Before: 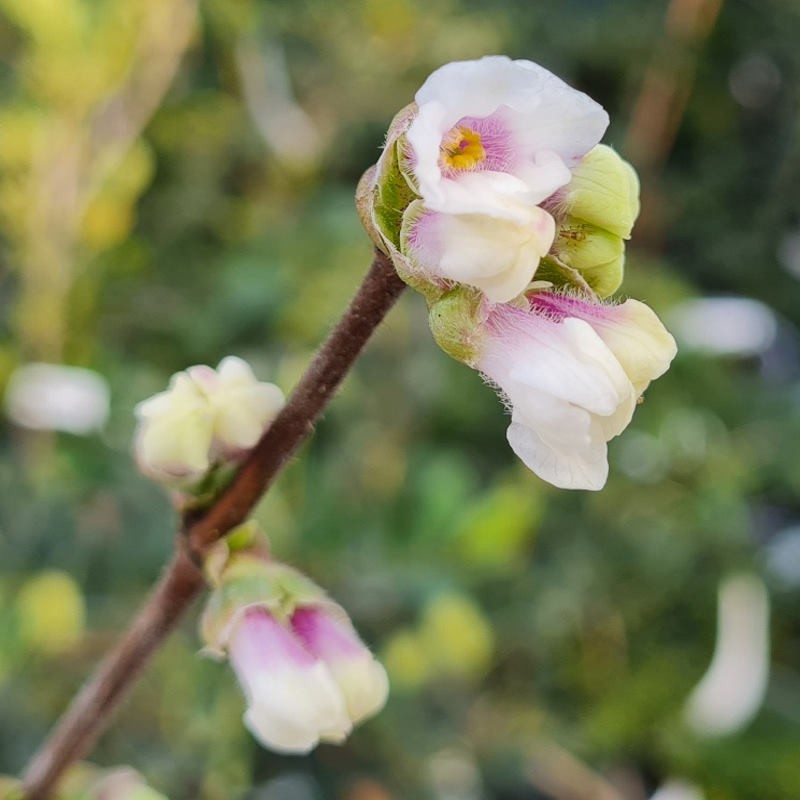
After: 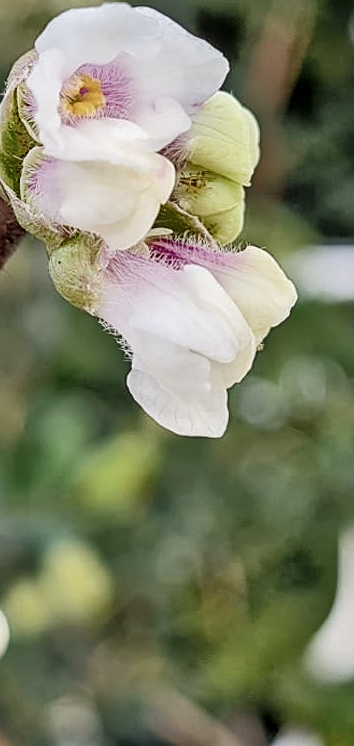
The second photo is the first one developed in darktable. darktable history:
crop: left 47.533%, top 6.67%, right 8.107%
exposure: compensate highlight preservation false
local contrast: on, module defaults
tone curve: curves: ch0 [(0, 0) (0.068, 0.012) (0.183, 0.089) (0.341, 0.283) (0.547, 0.532) (0.828, 0.815) (1, 0.983)]; ch1 [(0, 0) (0.23, 0.166) (0.34, 0.308) (0.371, 0.337) (0.429, 0.411) (0.477, 0.462) (0.499, 0.5) (0.529, 0.537) (0.559, 0.582) (0.743, 0.798) (1, 1)]; ch2 [(0, 0) (0.431, 0.414) (0.498, 0.503) (0.524, 0.528) (0.568, 0.546) (0.6, 0.597) (0.634, 0.645) (0.728, 0.742) (1, 1)], preserve colors none
tone equalizer: -8 EV -0.518 EV, -7 EV -0.323 EV, -6 EV -0.067 EV, -5 EV 0.405 EV, -4 EV 0.947 EV, -3 EV 0.814 EV, -2 EV -0.013 EV, -1 EV 0.135 EV, +0 EV -0.017 EV
sharpen: on, module defaults
contrast brightness saturation: contrast 0.097, saturation -0.352
